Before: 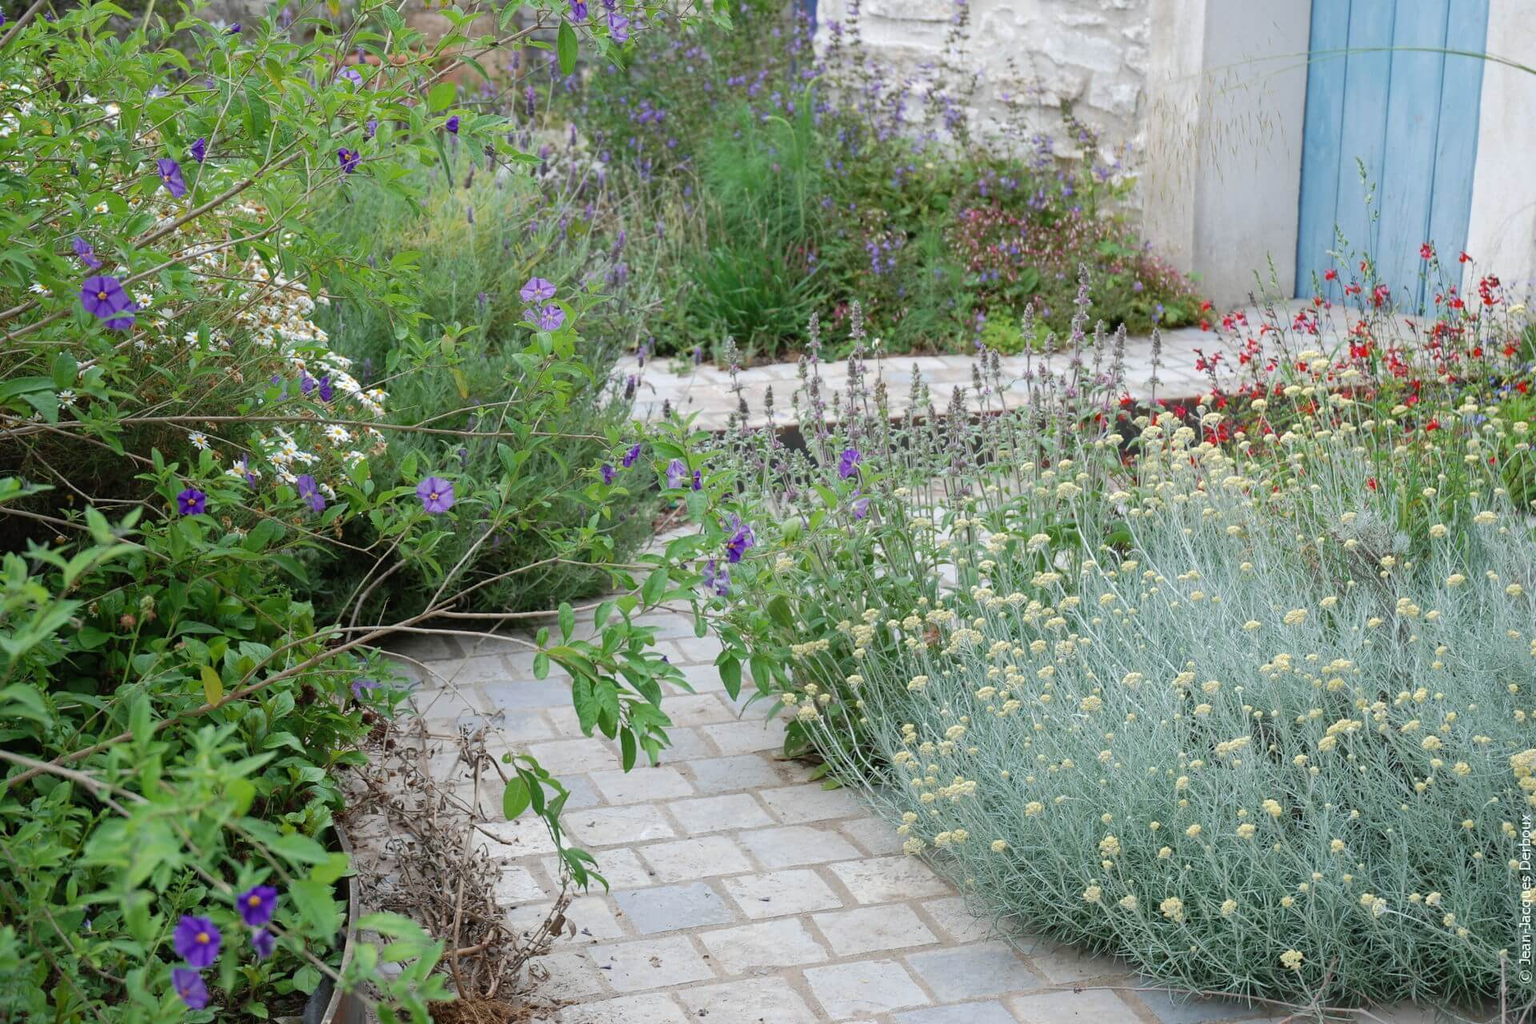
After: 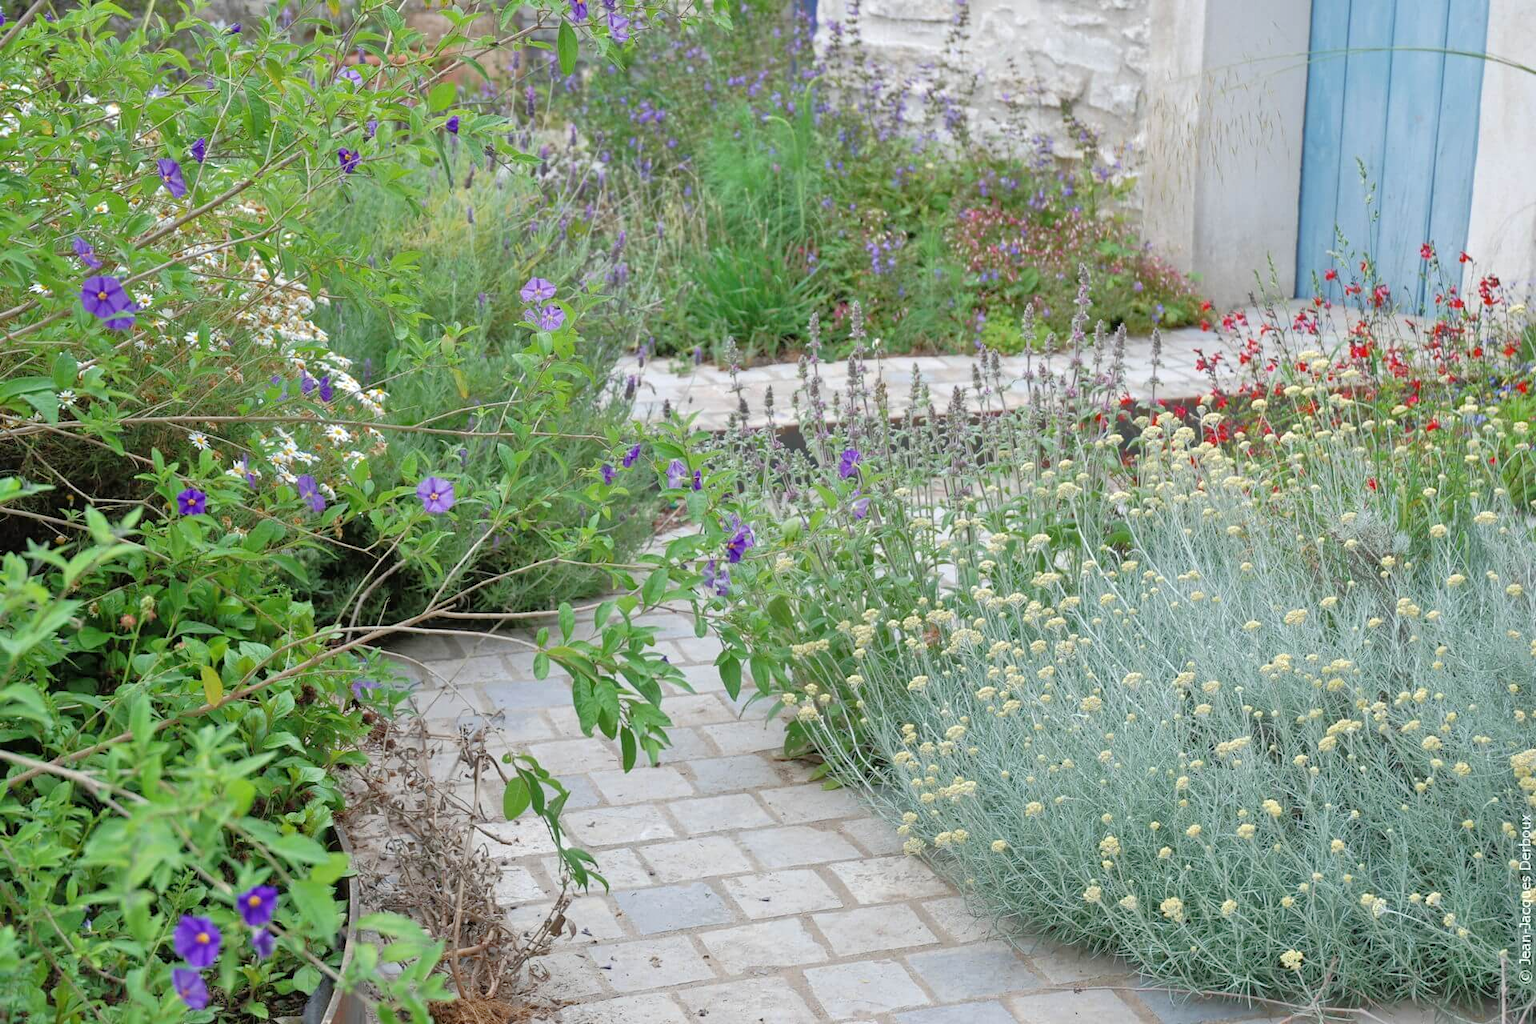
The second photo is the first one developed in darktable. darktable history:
tone equalizer: -7 EV 0.163 EV, -6 EV 0.613 EV, -5 EV 1.16 EV, -4 EV 1.36 EV, -3 EV 1.14 EV, -2 EV 0.6 EV, -1 EV 0.152 EV
